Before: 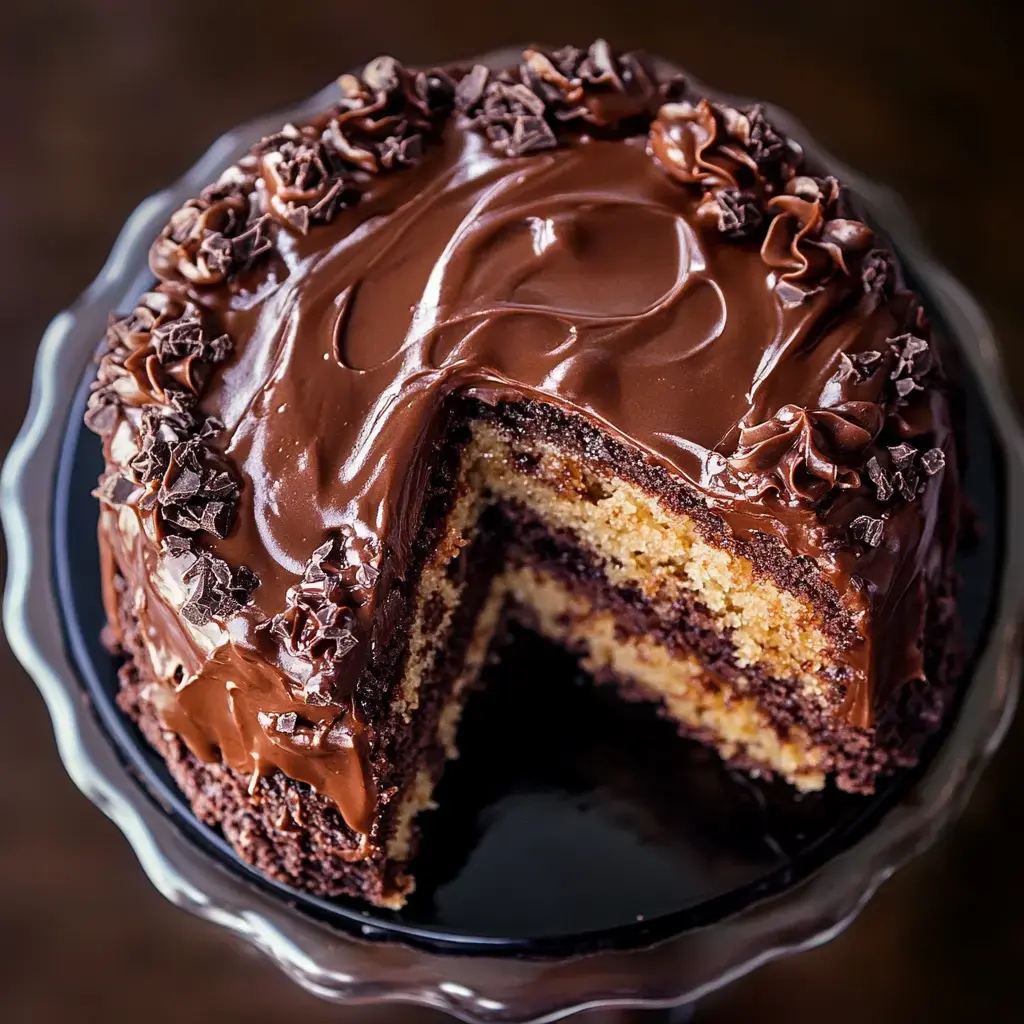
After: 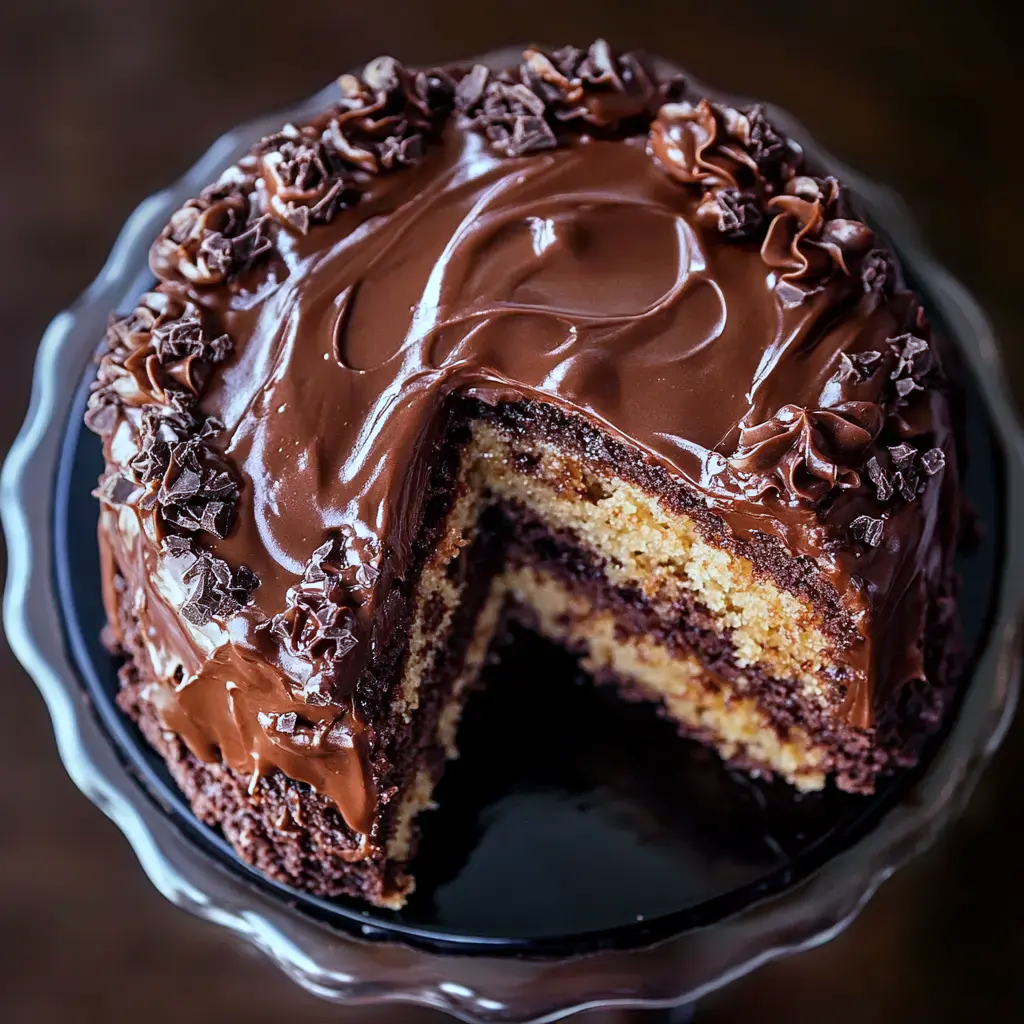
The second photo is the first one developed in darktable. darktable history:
color calibration: illuminant F (fluorescent), F source F9 (Cool White Deluxe 4150 K) – high CRI, x 0.374, y 0.373, temperature 4161.41 K
